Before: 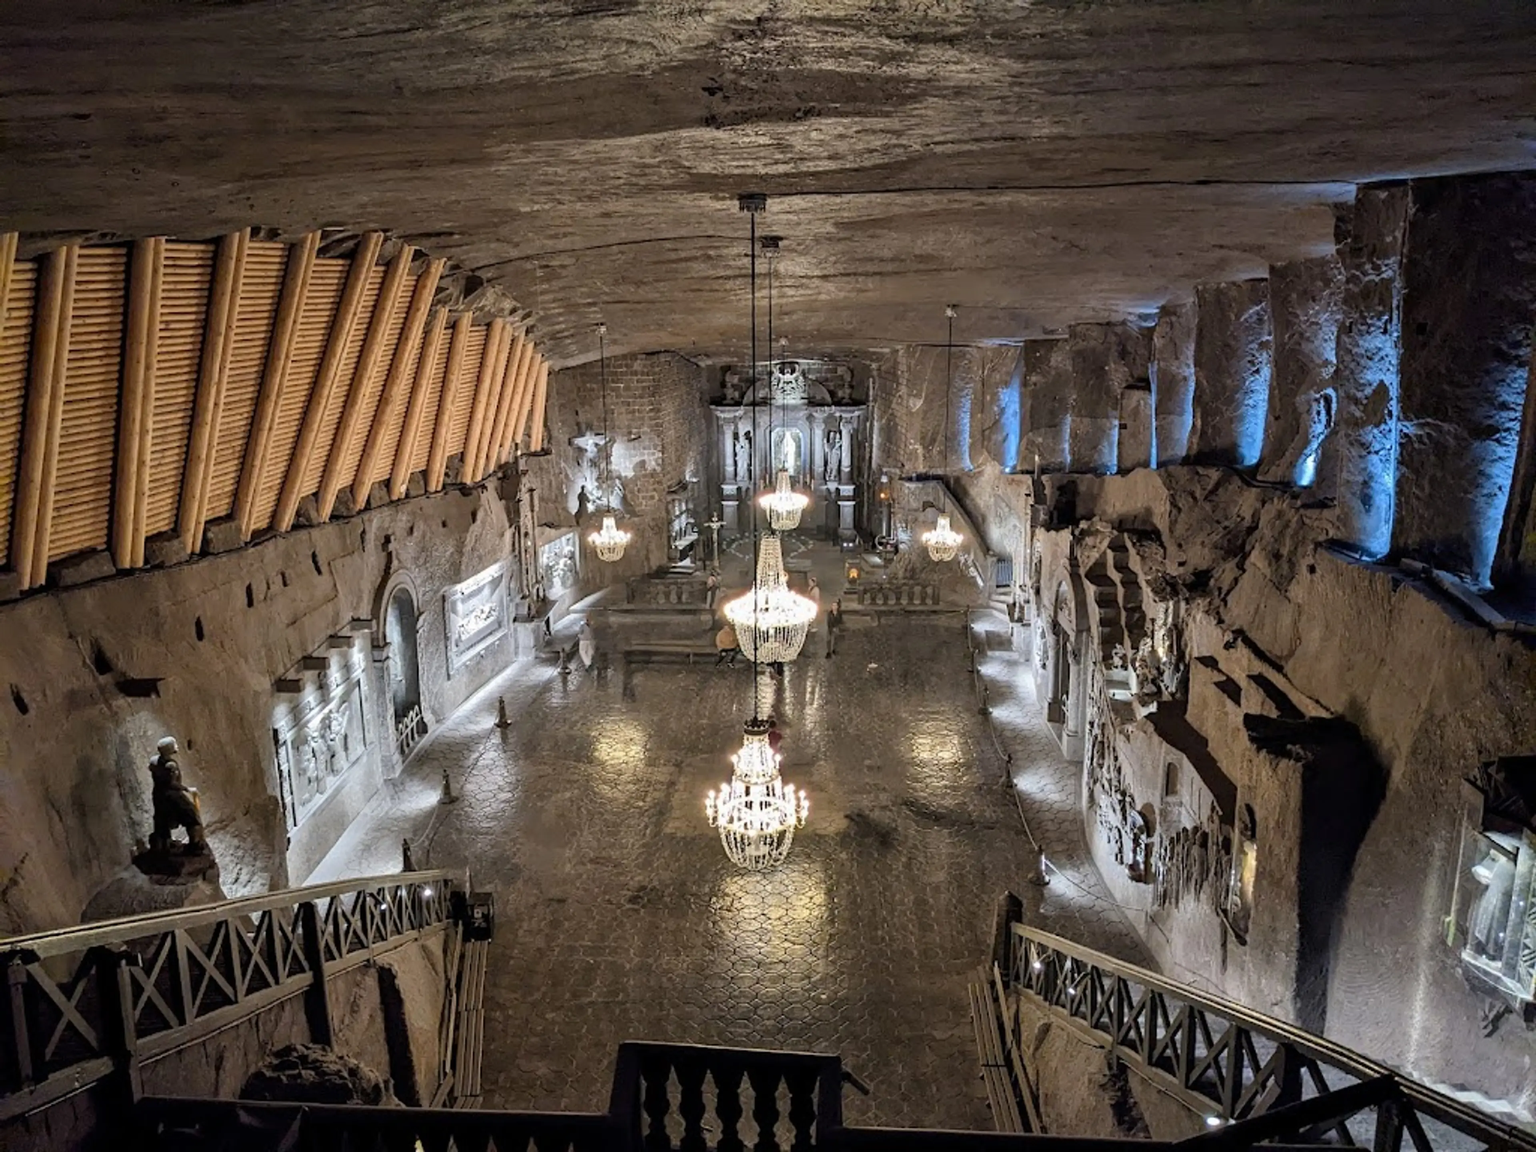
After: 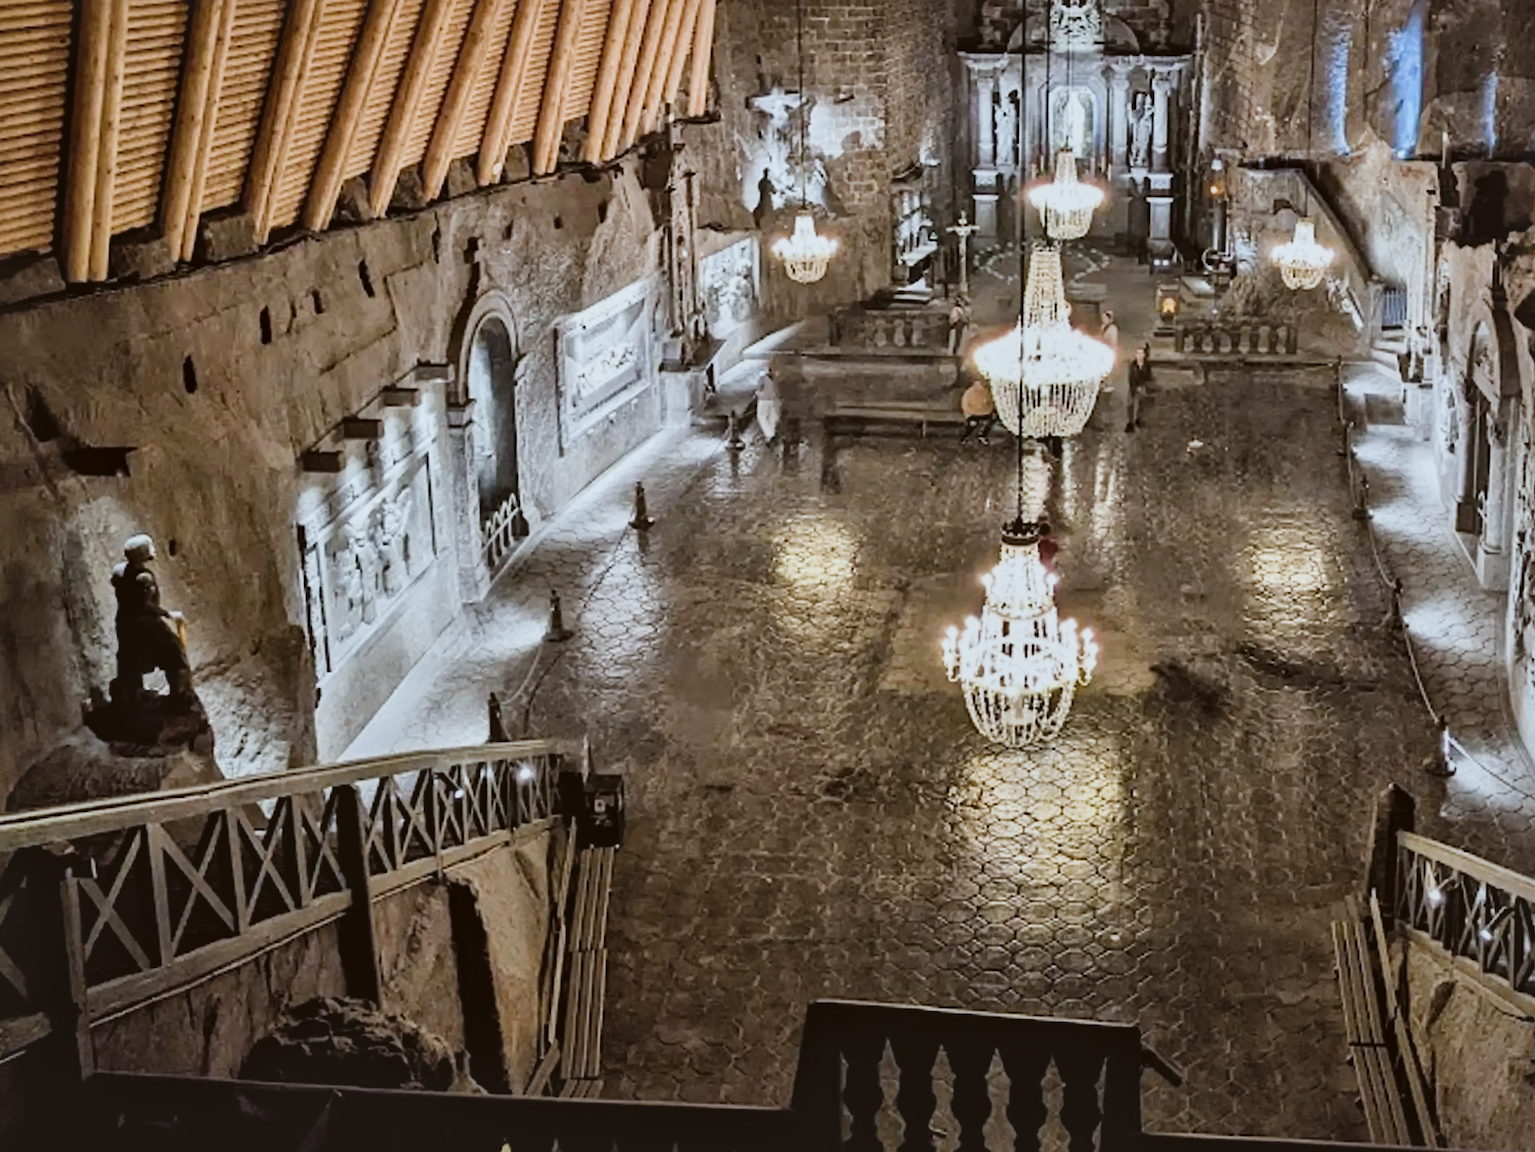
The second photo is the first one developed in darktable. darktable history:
crop and rotate: angle -0.82°, left 3.85%, top 31.828%, right 27.992%
shadows and highlights: shadows -23.08, highlights 46.15, soften with gaussian
color correction: highlights a* -3.28, highlights b* -6.24, shadows a* 3.1, shadows b* 5.19
white balance: red 1, blue 1
contrast brightness saturation: contrast -0.15, brightness 0.05, saturation -0.12
sigmoid: on, module defaults
local contrast: mode bilateral grid, contrast 25, coarseness 60, detail 151%, midtone range 0.2
